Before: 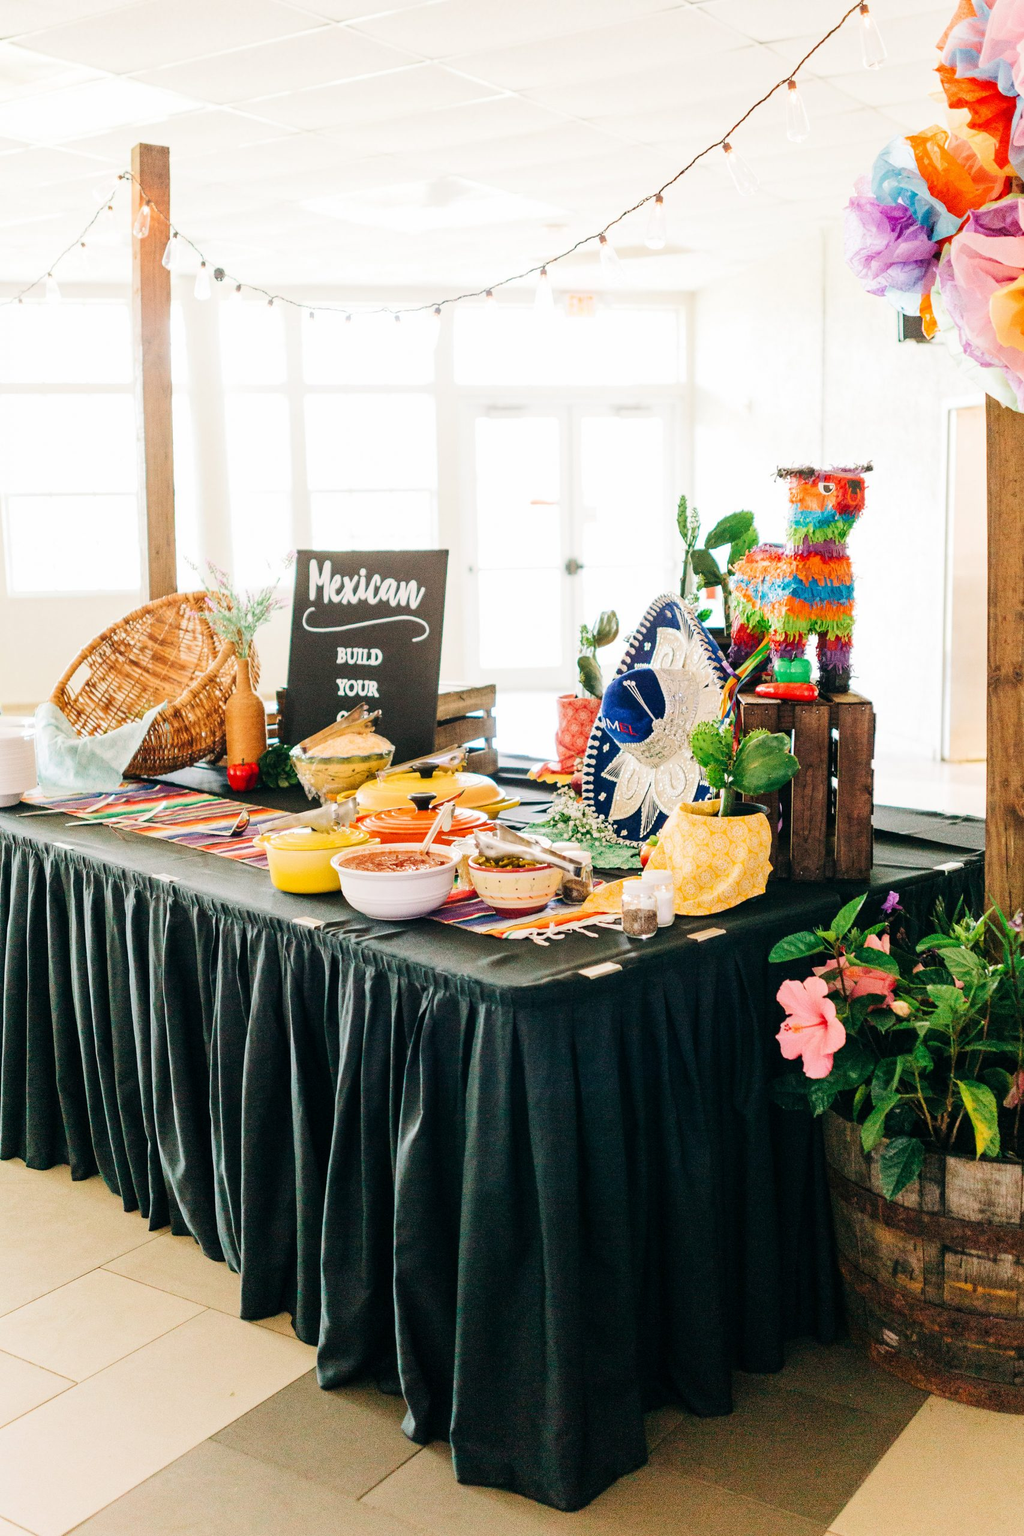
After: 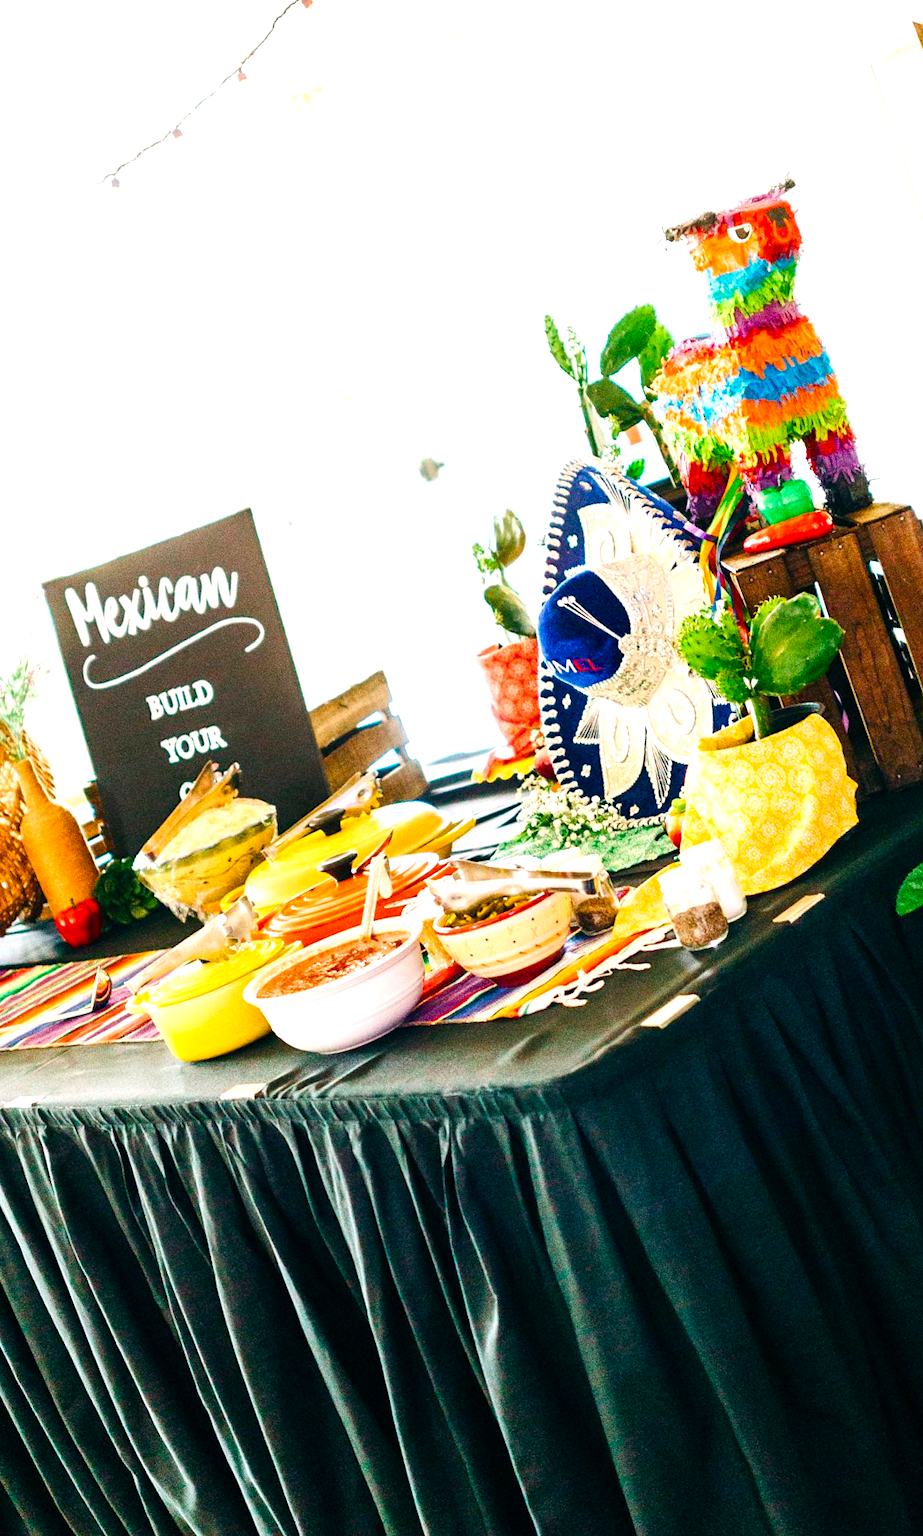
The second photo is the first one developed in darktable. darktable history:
exposure: exposure 0.405 EV, compensate highlight preservation false
color balance rgb: power › hue 75.16°, shadows fall-off 101.07%, perceptual saturation grading › global saturation 34.99%, perceptual saturation grading › highlights -29.99%, perceptual saturation grading › shadows 34.986%, mask middle-gray fulcrum 22.713%, global vibrance 30.448%, contrast 10.062%
crop and rotate: angle 19.97°, left 6.888%, right 3.814%, bottom 1.063%
